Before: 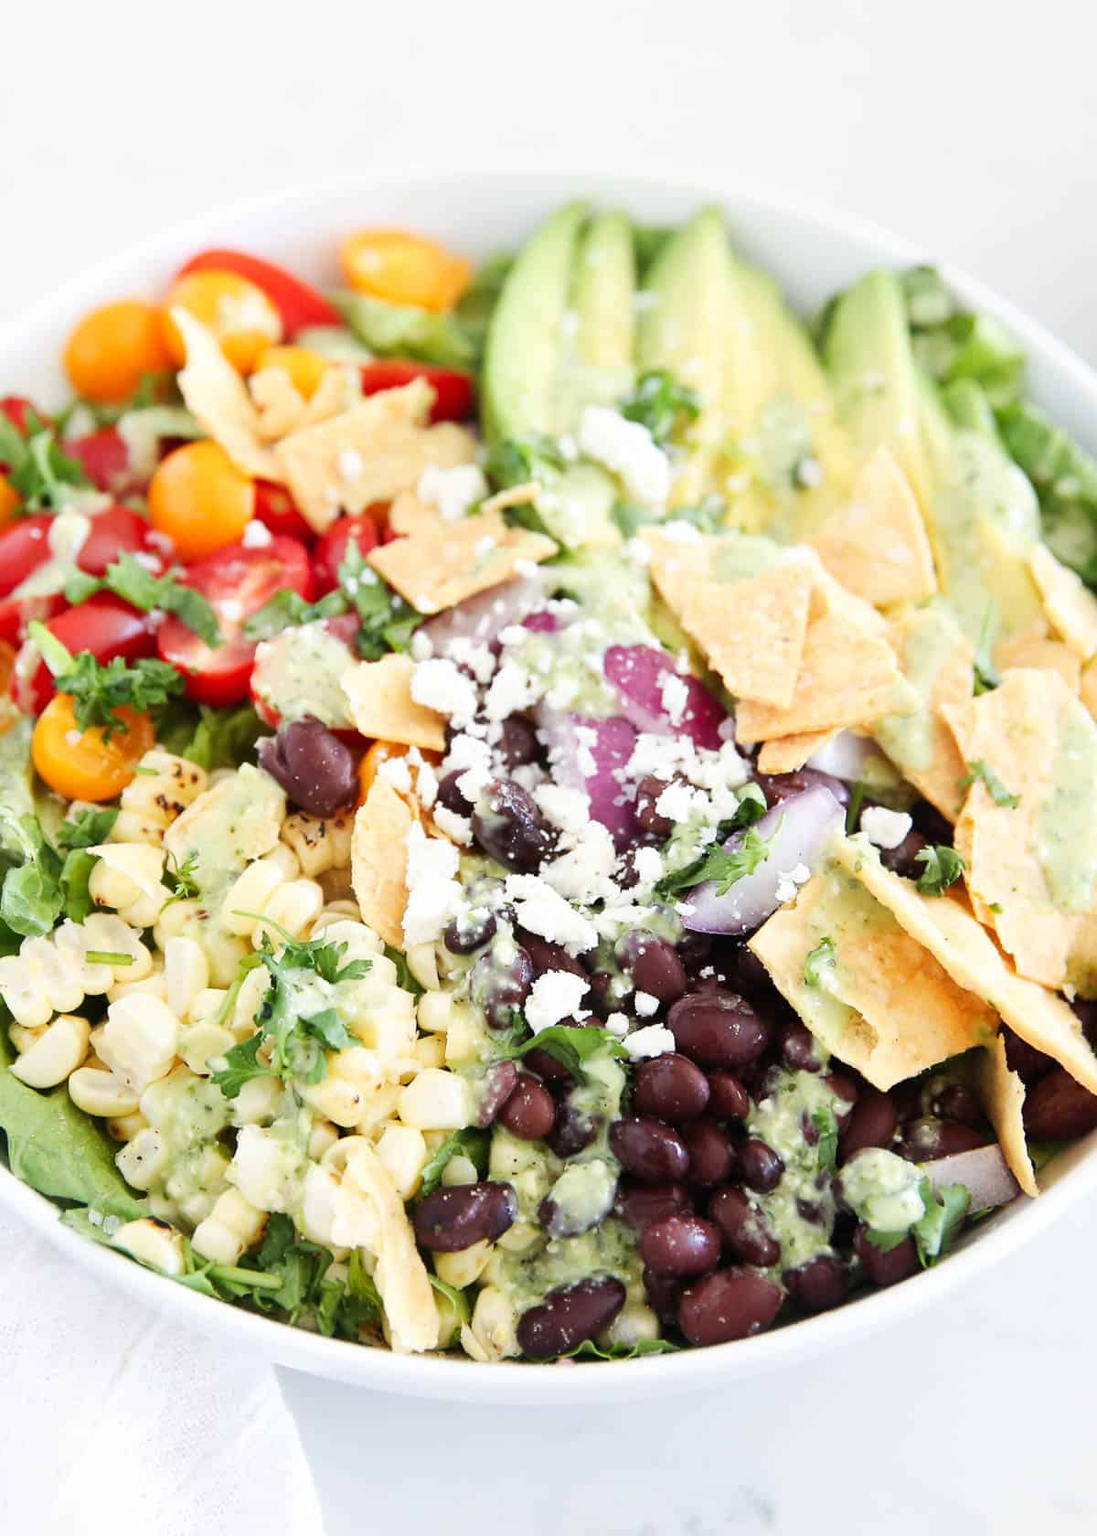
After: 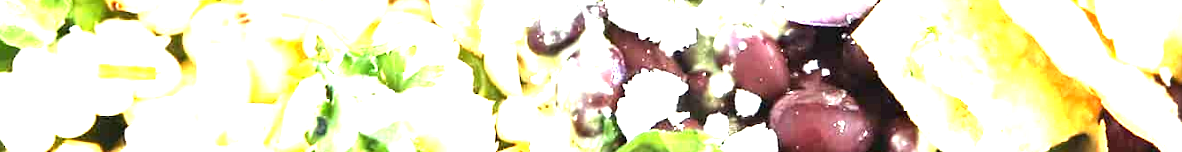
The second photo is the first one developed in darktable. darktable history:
crop and rotate: top 59.084%, bottom 30.916%
exposure: black level correction 0, exposure 2 EV, compensate highlight preservation false
rotate and perspective: rotation -0.013°, lens shift (vertical) -0.027, lens shift (horizontal) 0.178, crop left 0.016, crop right 0.989, crop top 0.082, crop bottom 0.918
